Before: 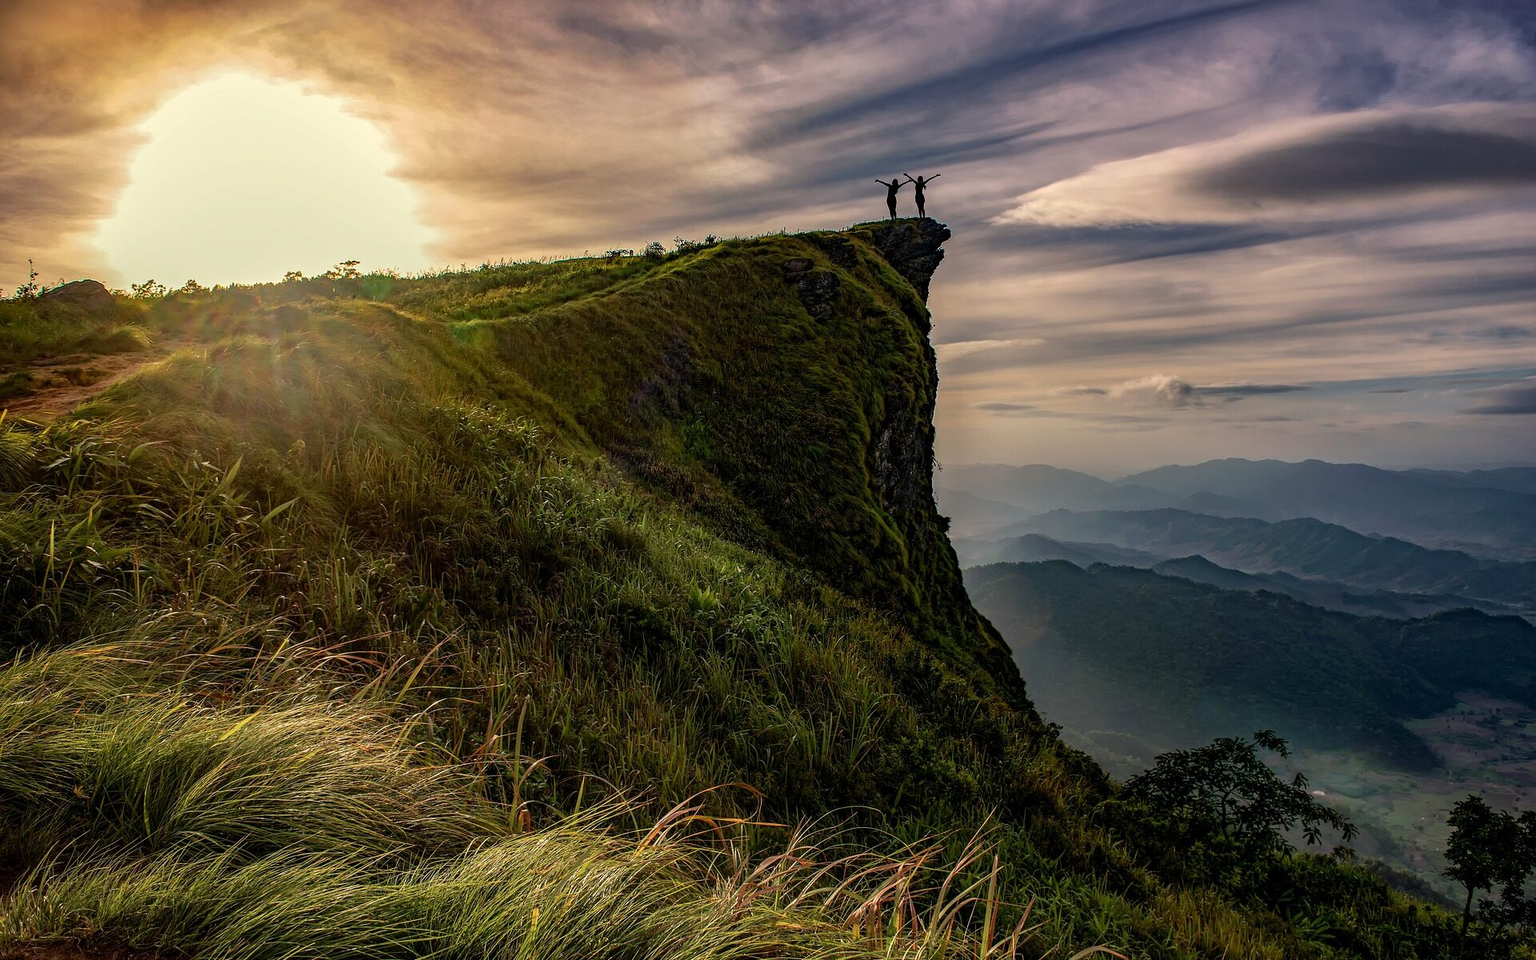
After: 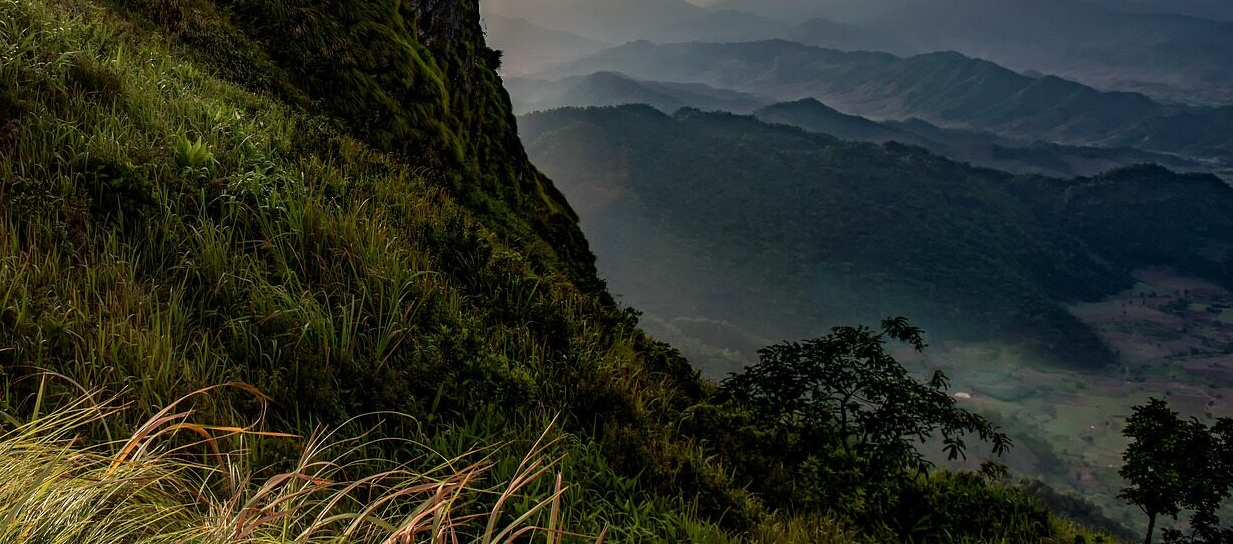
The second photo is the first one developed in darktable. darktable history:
crop and rotate: left 35.756%, top 49.678%, bottom 4.959%
